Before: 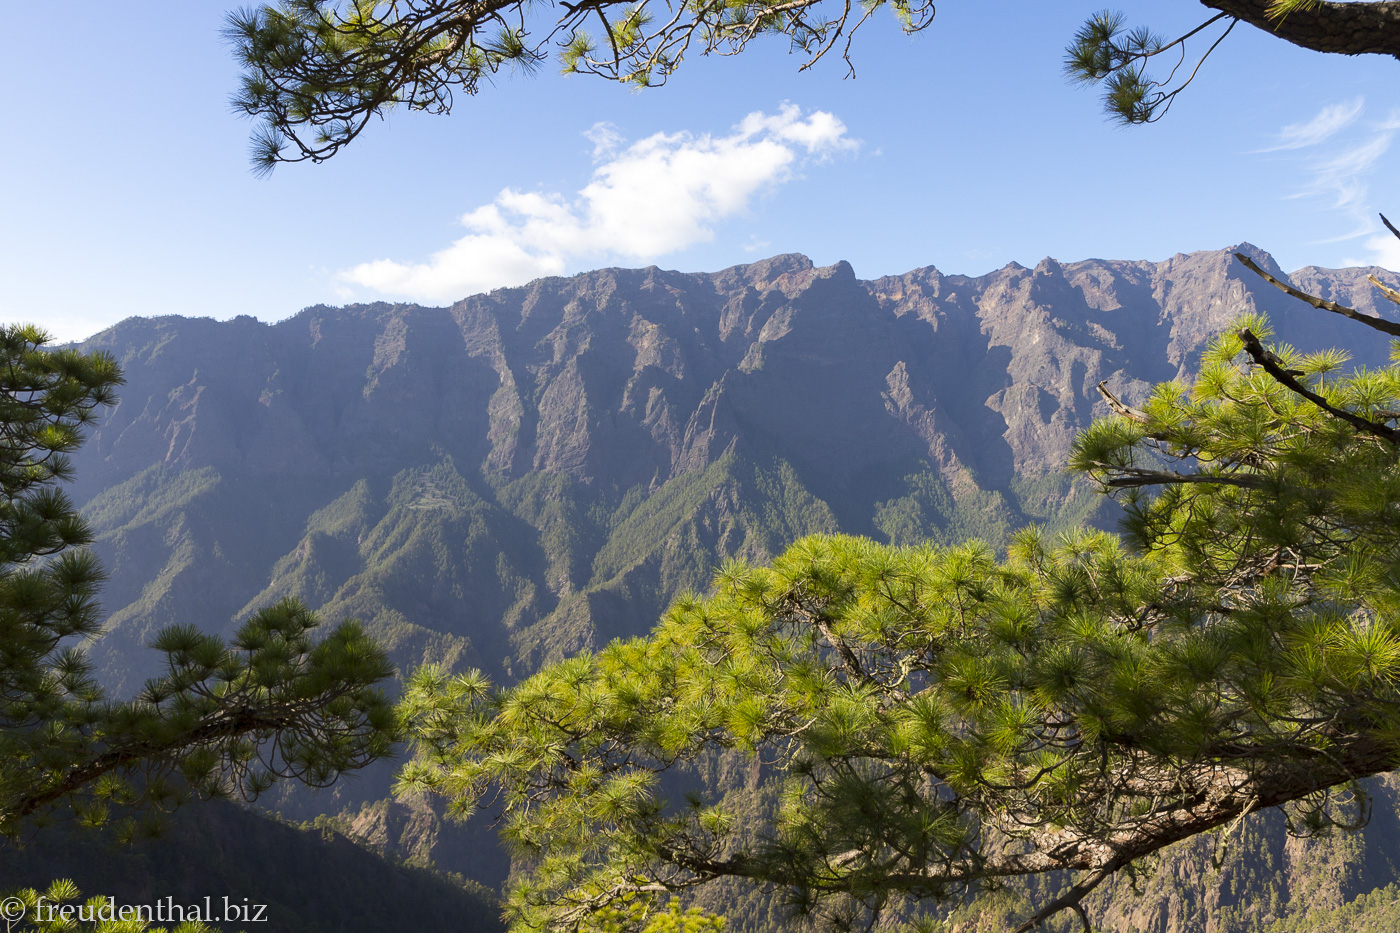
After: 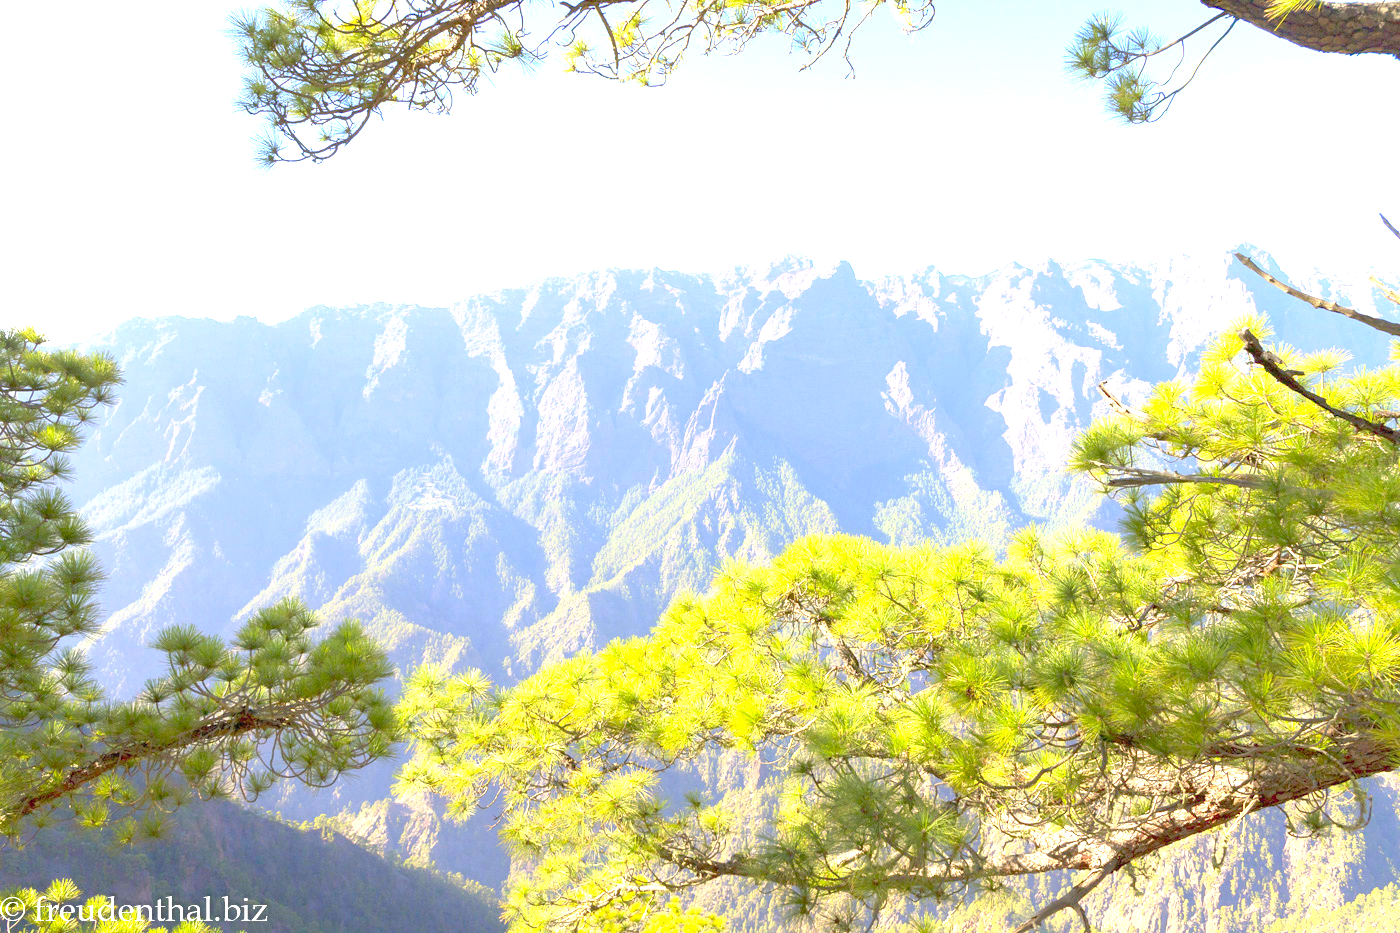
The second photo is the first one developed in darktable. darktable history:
exposure: black level correction 0, exposure 1.46 EV, compensate highlight preservation false
levels: levels [0.008, 0.318, 0.836]
